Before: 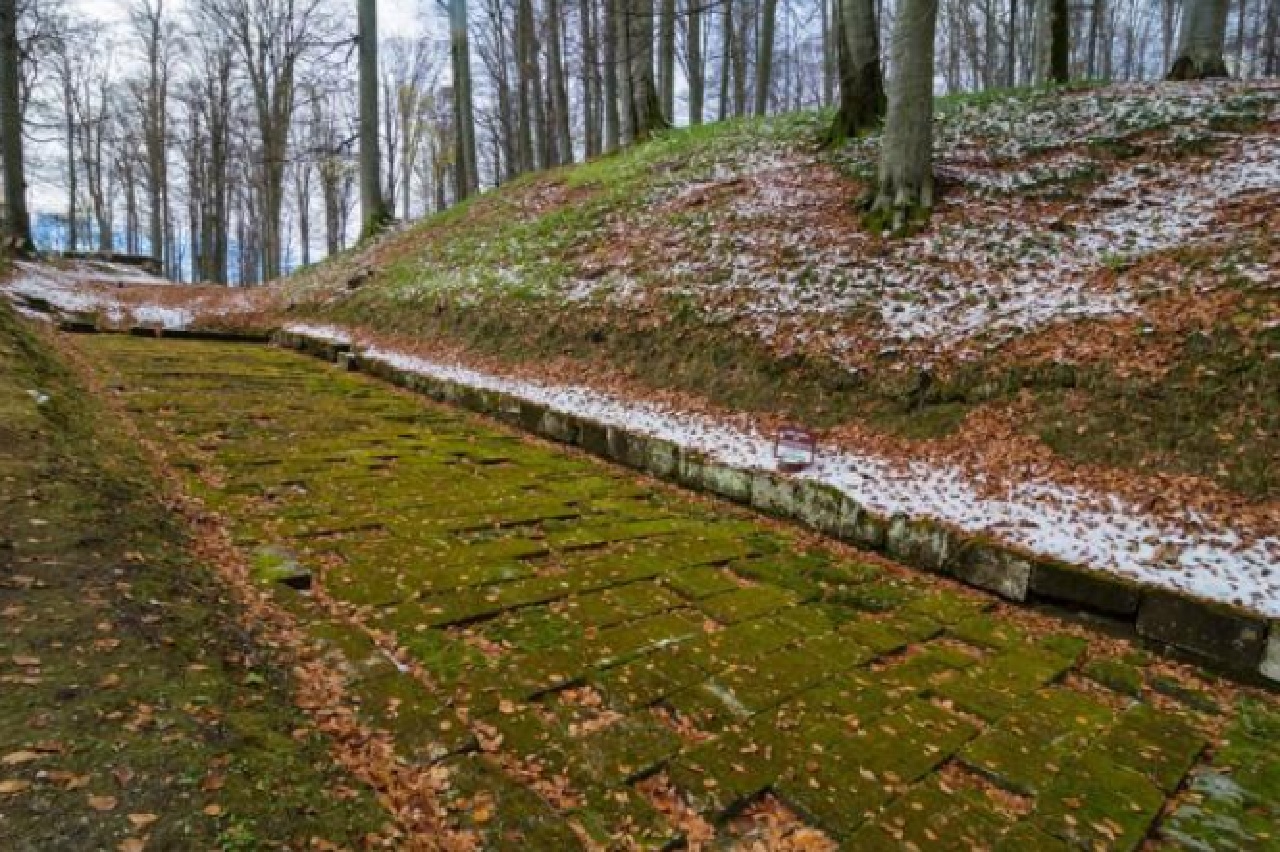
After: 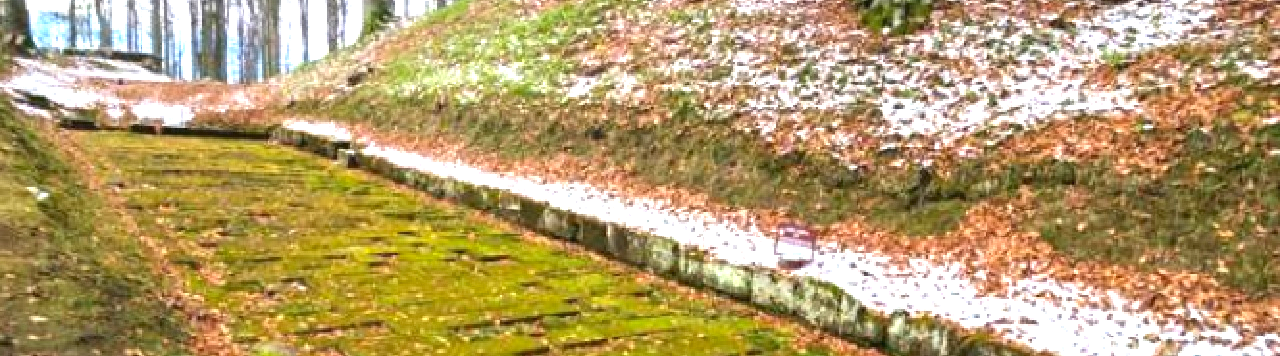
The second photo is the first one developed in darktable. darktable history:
crop and rotate: top 23.84%, bottom 34.294%
exposure: black level correction 0, exposure 1.6 EV, compensate exposure bias true, compensate highlight preservation false
contrast brightness saturation: contrast -0.02, brightness -0.01, saturation 0.03
